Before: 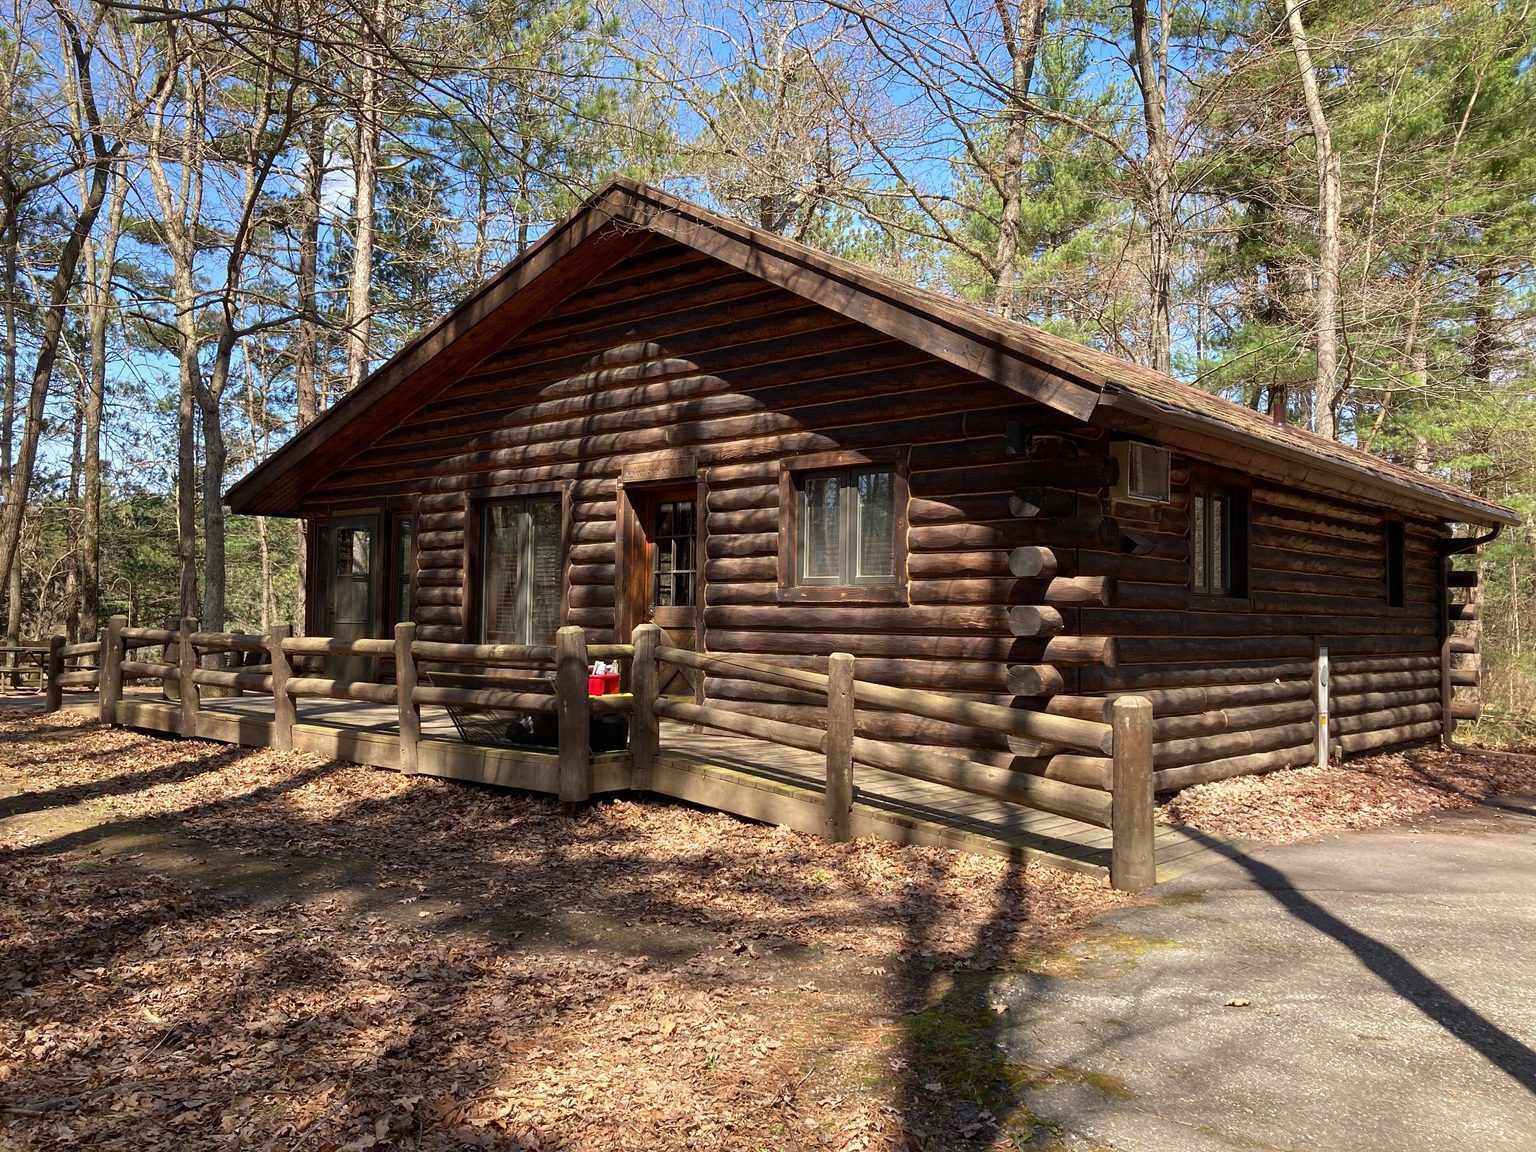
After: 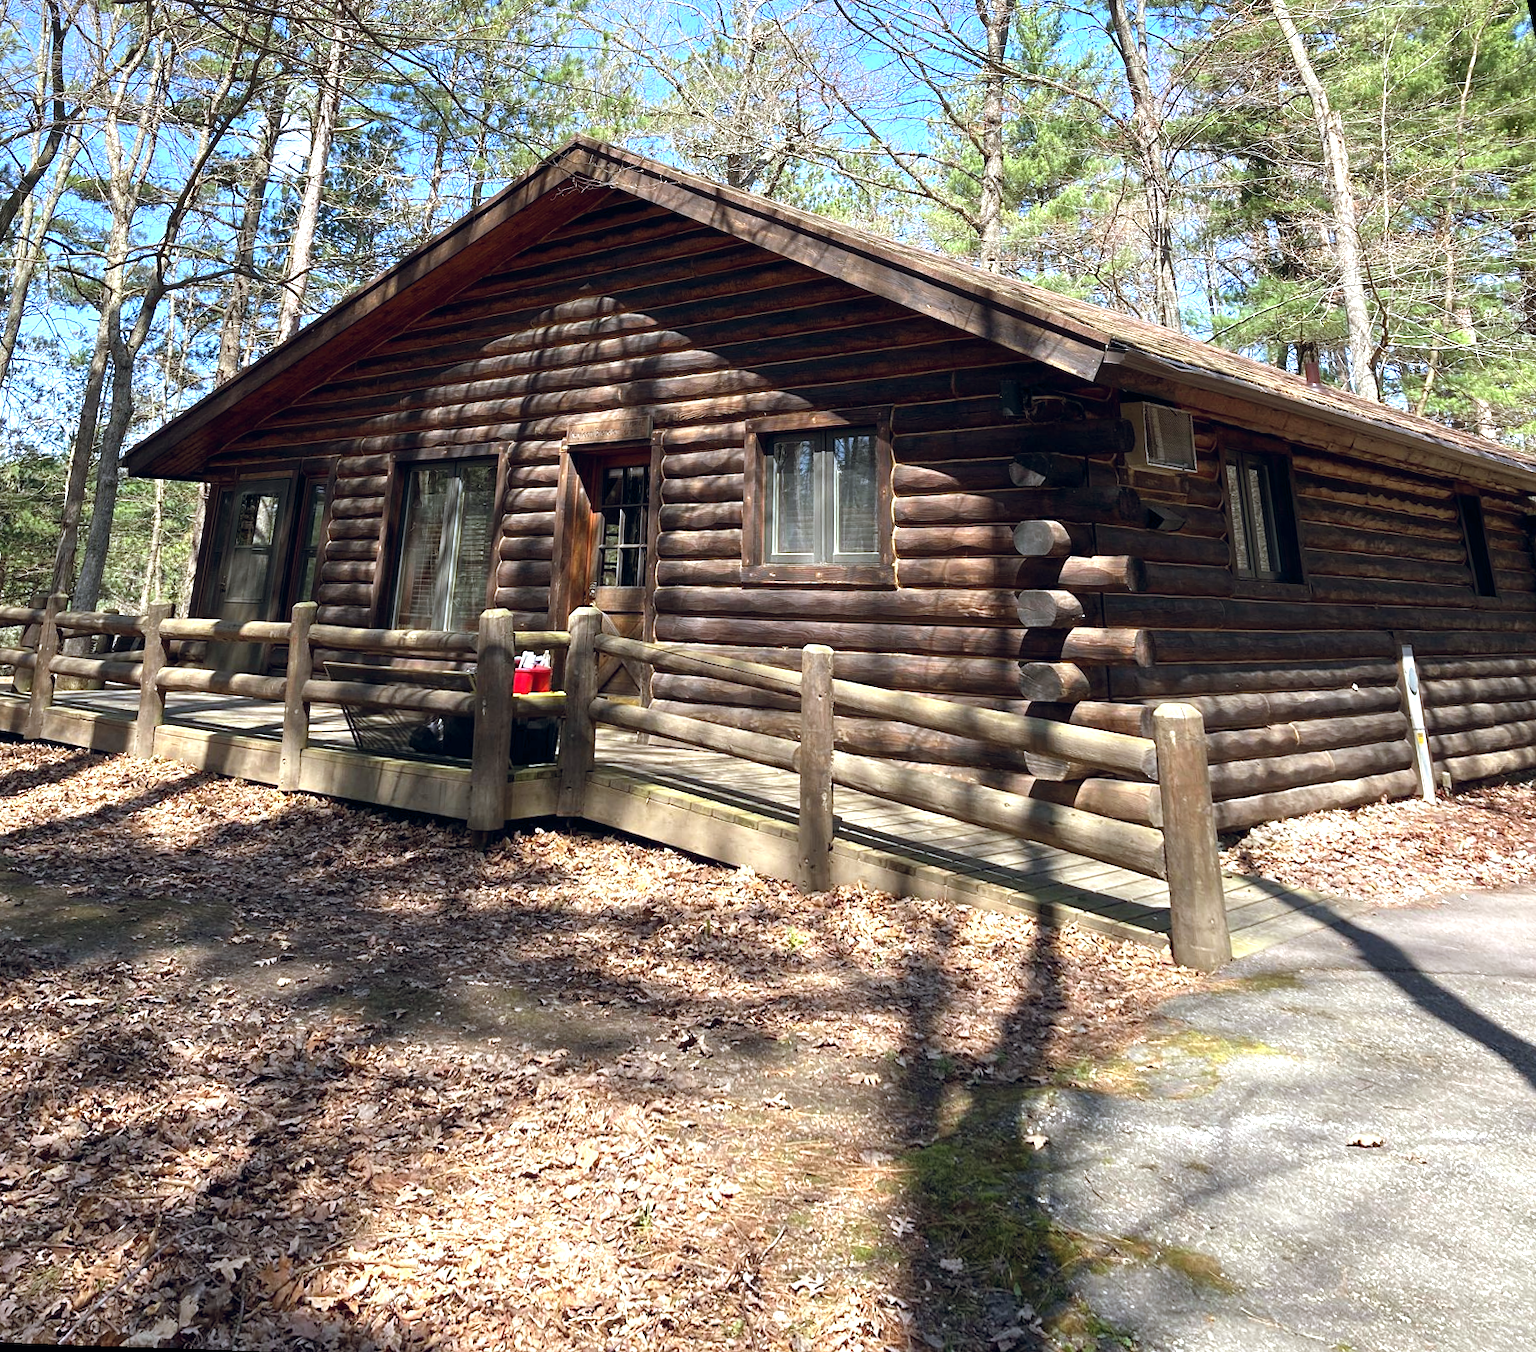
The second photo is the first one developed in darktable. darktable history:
white balance: red 0.924, blue 1.095
exposure: black level correction 0, exposure 0.7 EV, compensate exposure bias true, compensate highlight preservation false
rotate and perspective: rotation 0.72°, lens shift (vertical) -0.352, lens shift (horizontal) -0.051, crop left 0.152, crop right 0.859, crop top 0.019, crop bottom 0.964
color balance rgb: shadows lift › chroma 3.88%, shadows lift › hue 88.52°, power › hue 214.65°, global offset › chroma 0.1%, global offset › hue 252.4°, contrast 4.45%
